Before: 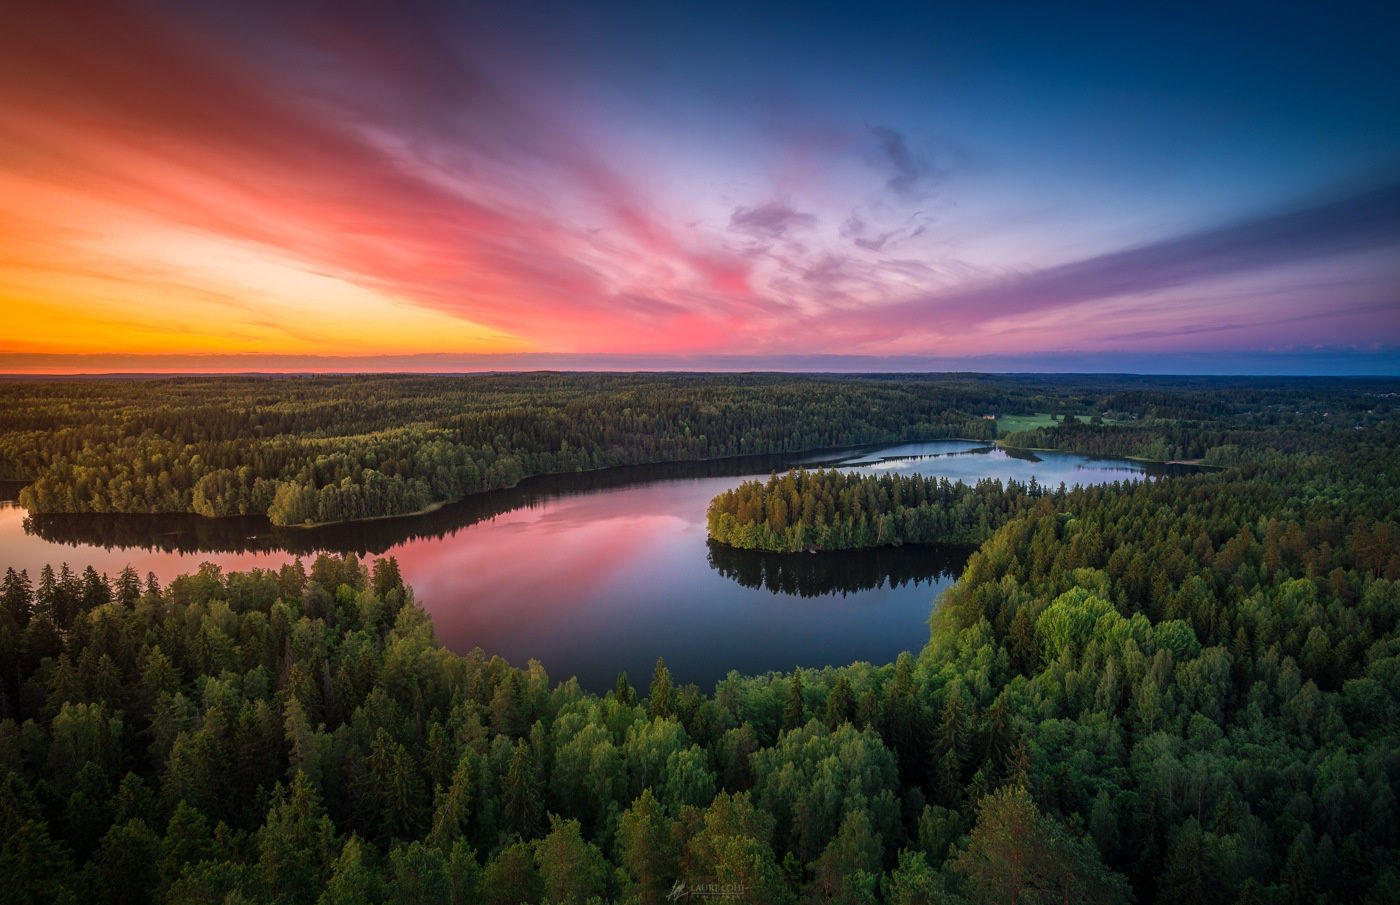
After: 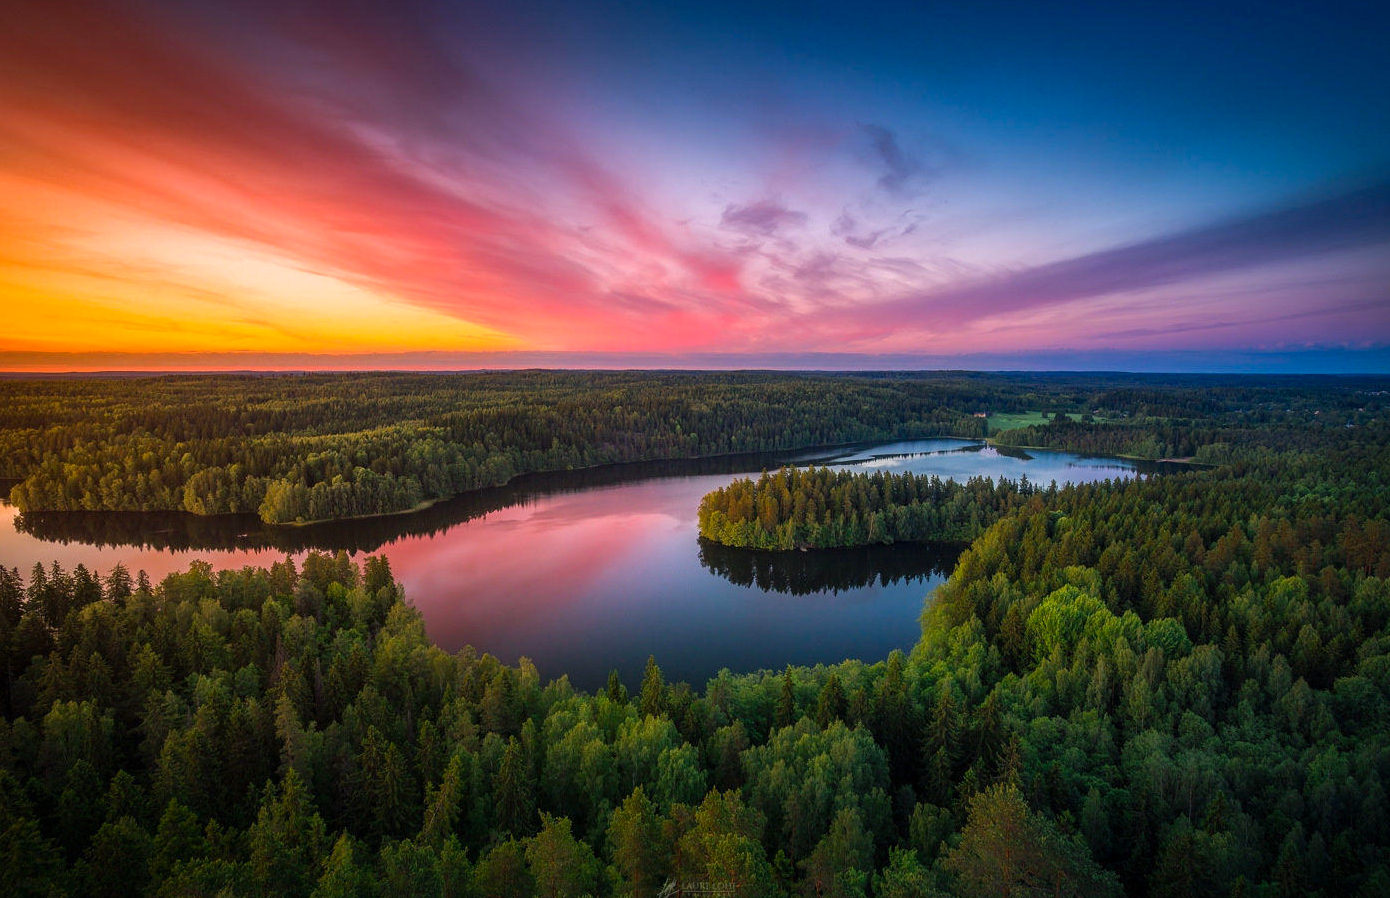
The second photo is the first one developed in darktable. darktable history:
color balance rgb: linear chroma grading › global chroma 15.042%, perceptual saturation grading › global saturation -2.61%, global vibrance 15.021%
crop and rotate: left 0.713%, top 0.407%, bottom 0.285%
